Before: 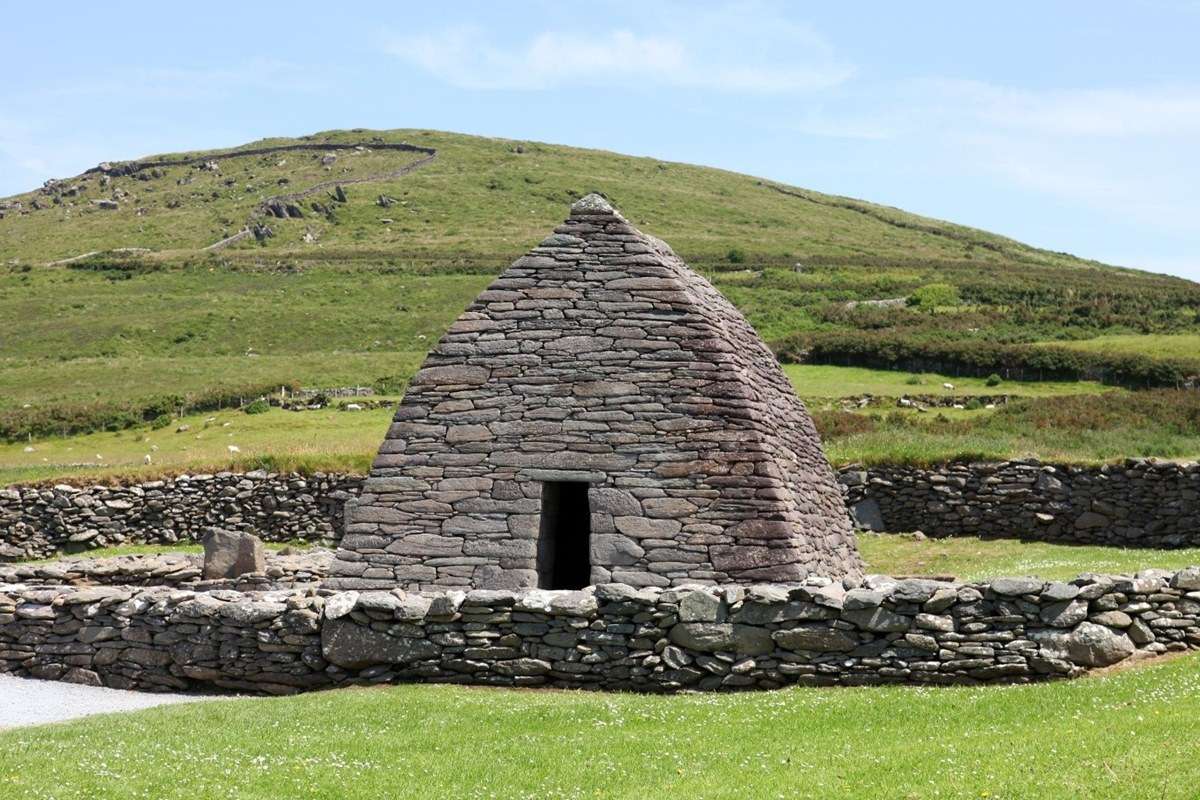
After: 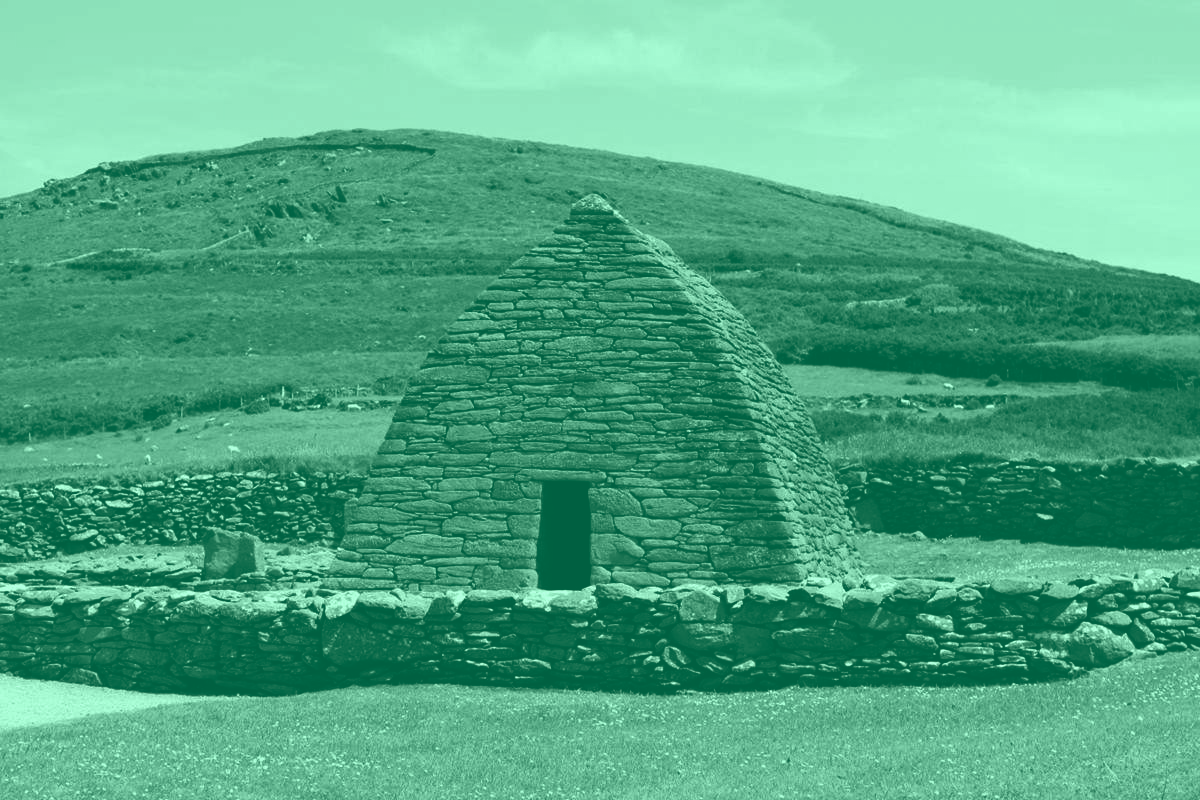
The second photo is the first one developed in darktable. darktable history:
colorize: hue 147.6°, saturation 65%, lightness 21.64%
contrast brightness saturation: contrast 0.1, brightness -0.26, saturation 0.14
exposure: black level correction 0.002, compensate highlight preservation false
color balance rgb: linear chroma grading › global chroma 9%, perceptual saturation grading › global saturation 36%, perceptual saturation grading › shadows 35%, perceptual brilliance grading › global brilliance 15%, perceptual brilliance grading › shadows -35%, global vibrance 15%
